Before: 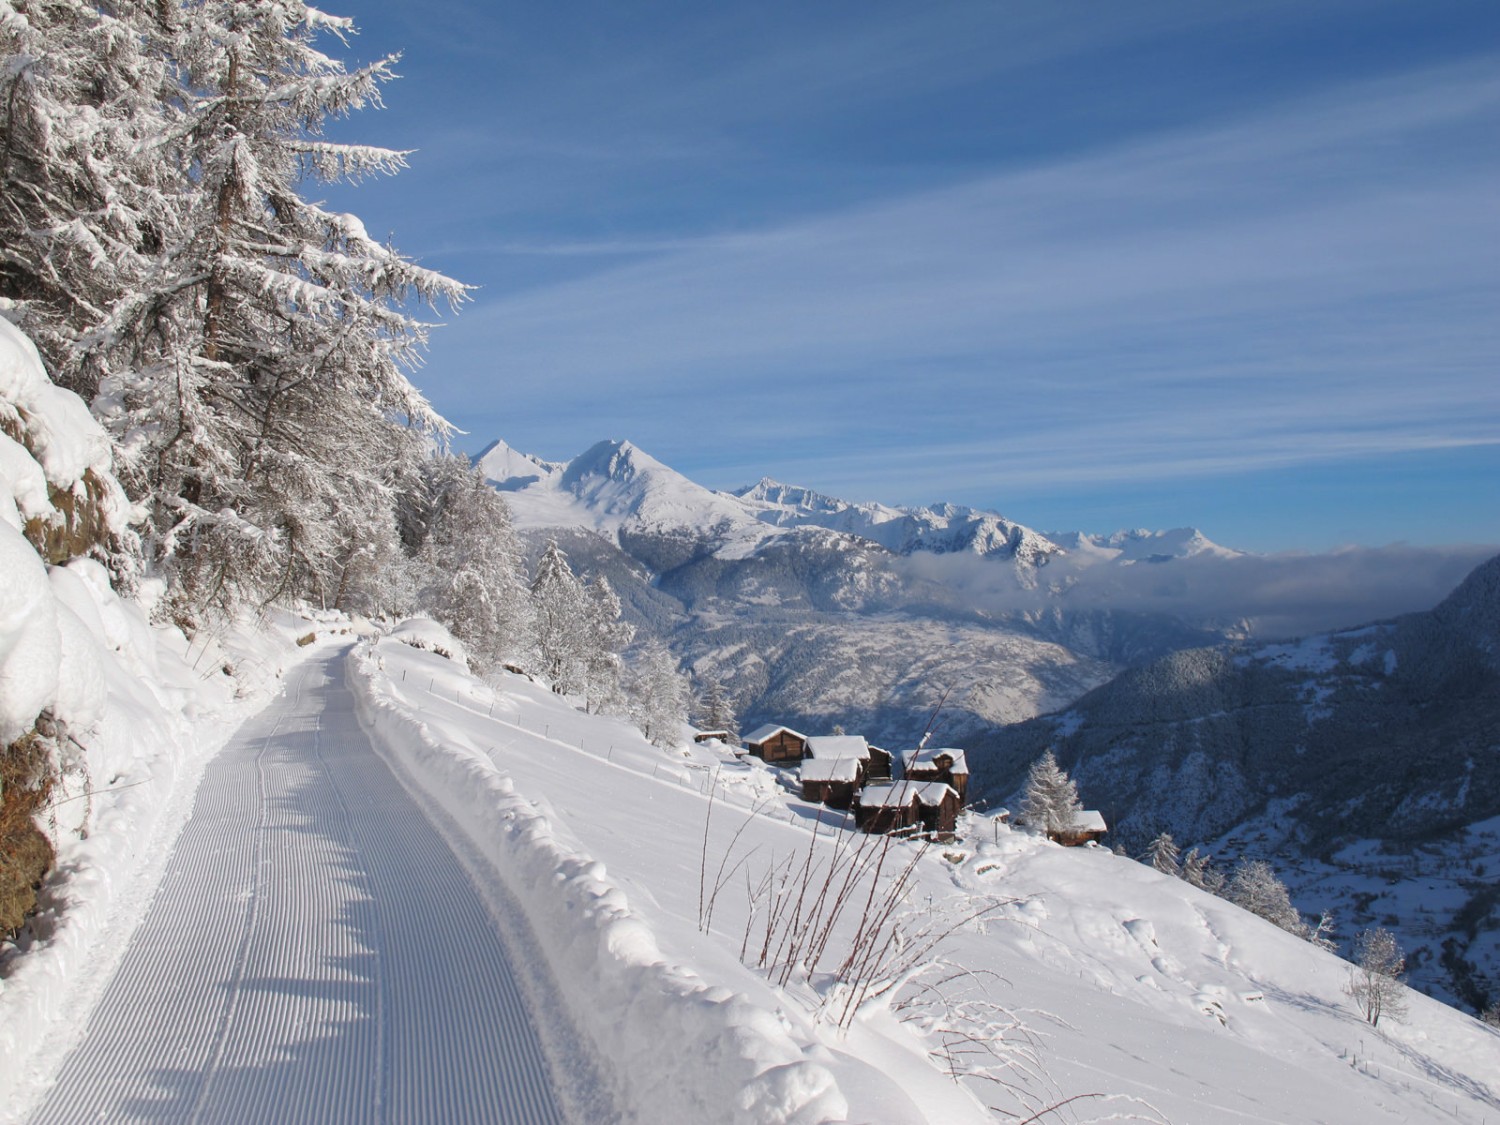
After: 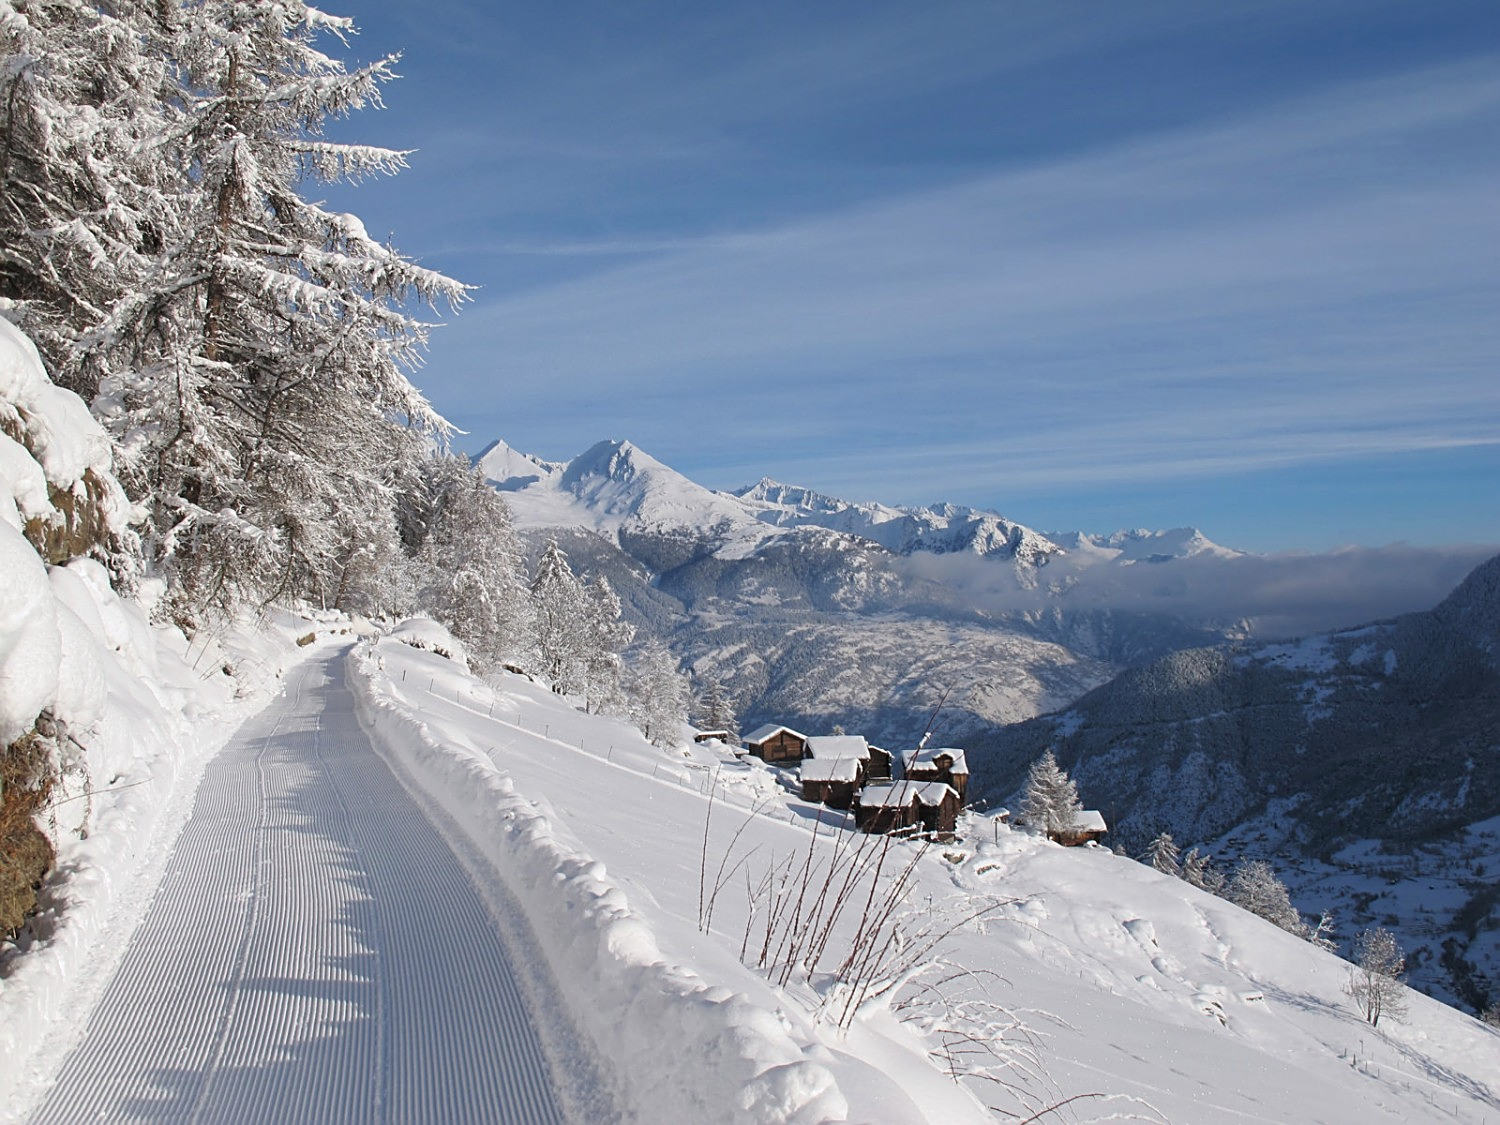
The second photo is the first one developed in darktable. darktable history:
contrast brightness saturation: saturation -0.067
sharpen: on, module defaults
